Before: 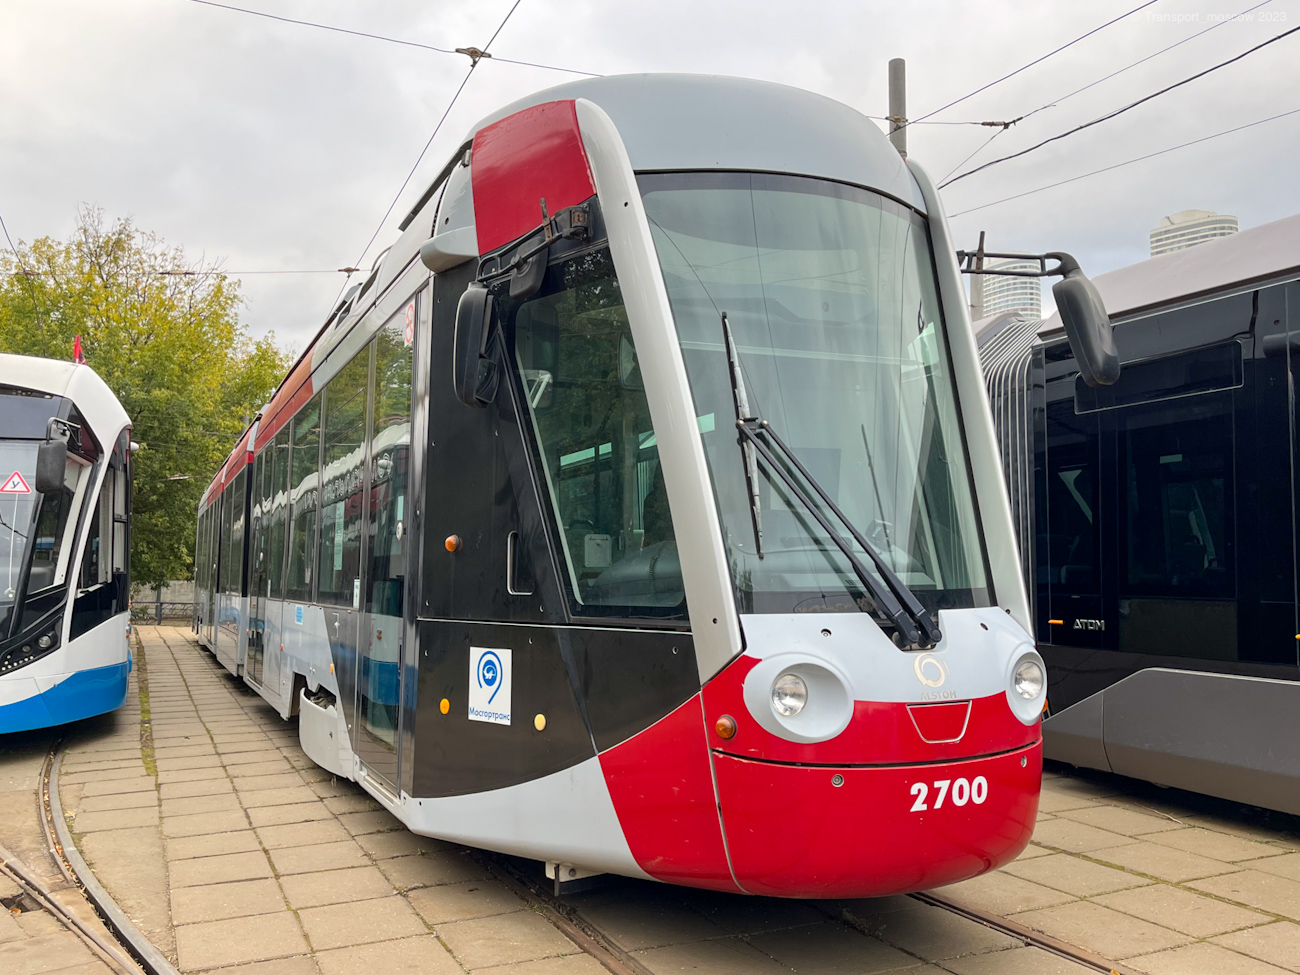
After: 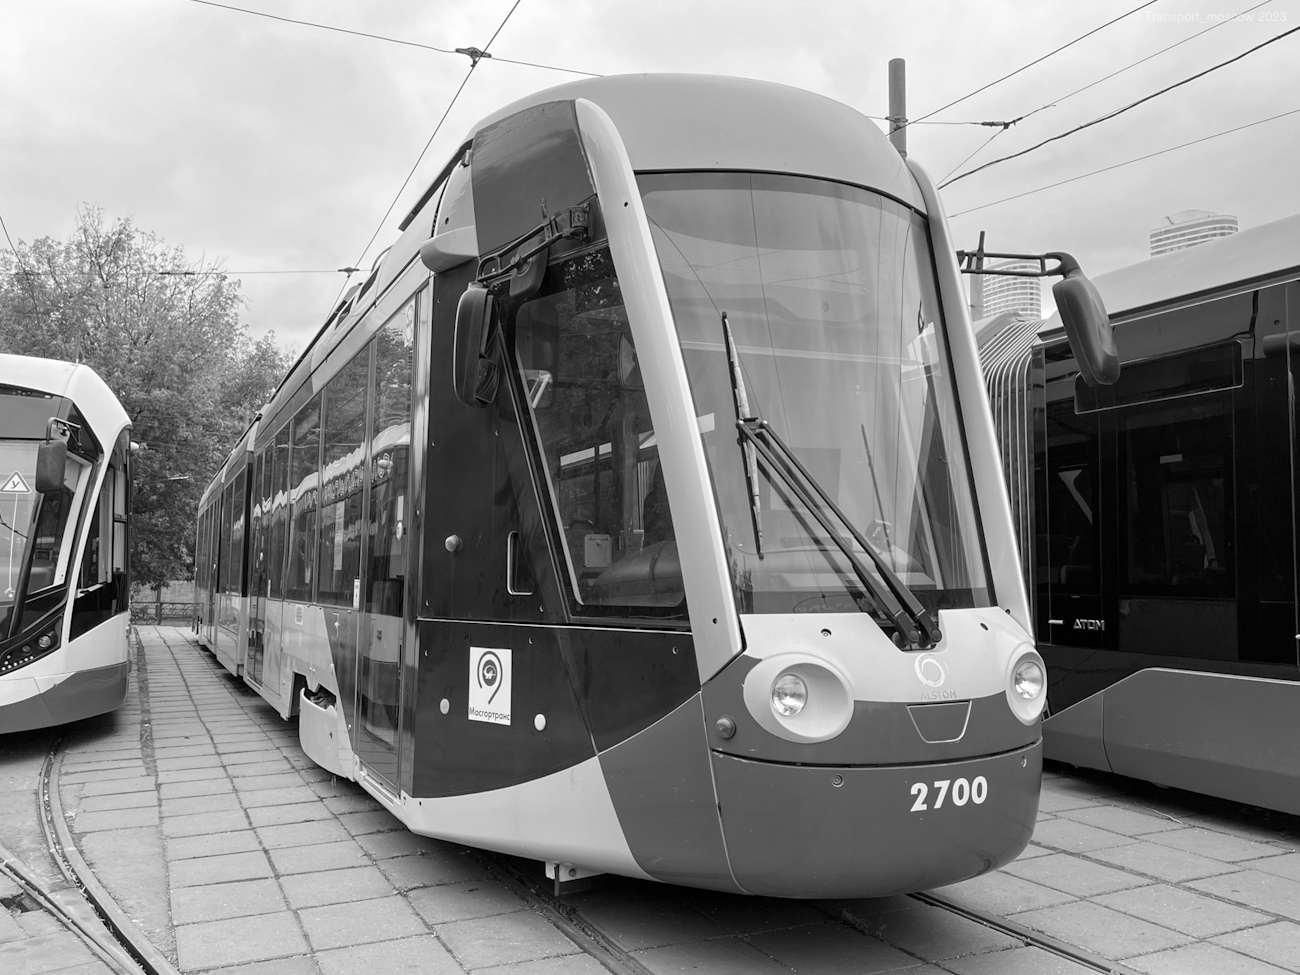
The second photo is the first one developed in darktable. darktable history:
monochrome: a 32, b 64, size 2.3, highlights 1
color correction: saturation 3
